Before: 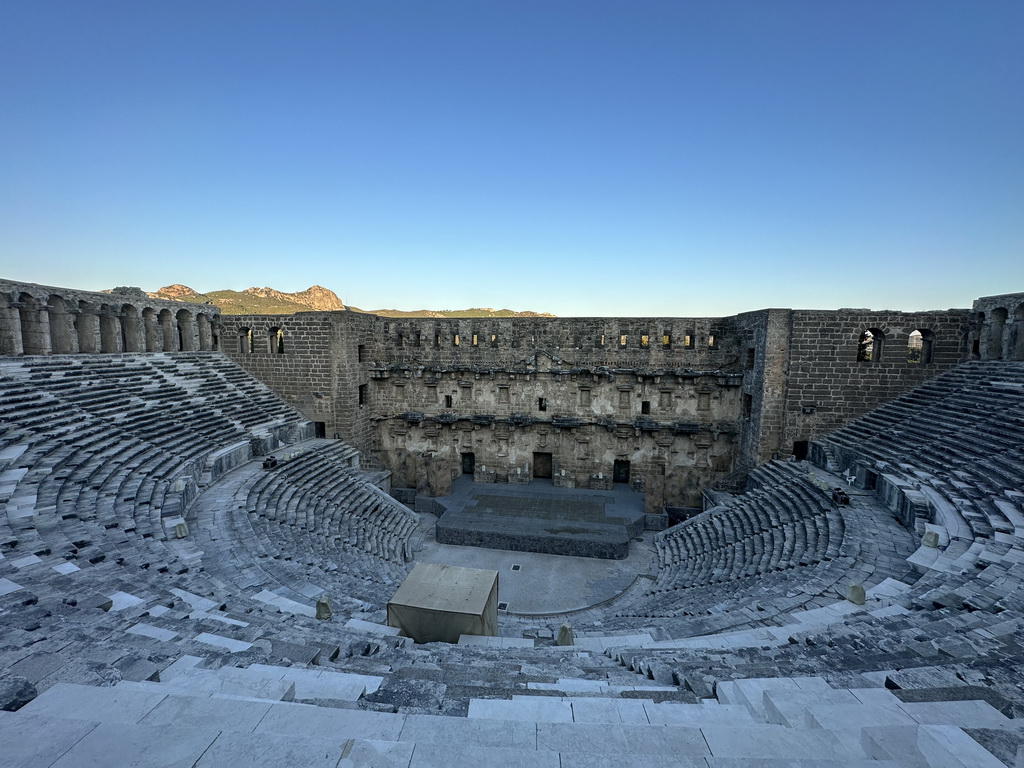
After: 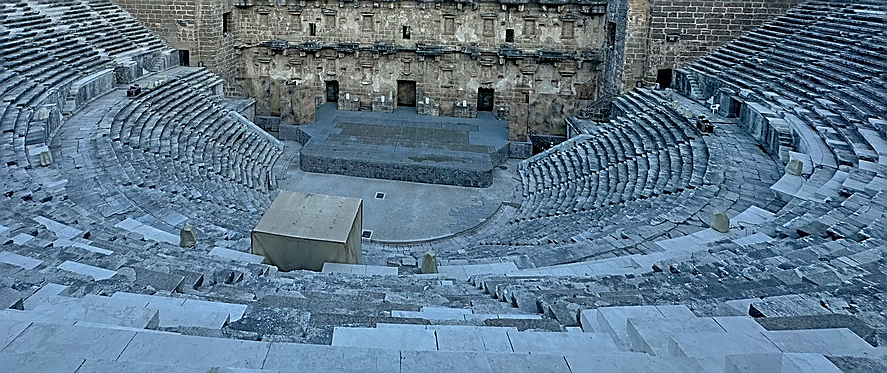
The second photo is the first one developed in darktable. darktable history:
crop and rotate: left 13.323%, top 48.46%, bottom 2.876%
tone equalizer: -7 EV 0.156 EV, -6 EV 0.592 EV, -5 EV 1.12 EV, -4 EV 1.3 EV, -3 EV 1.15 EV, -2 EV 0.6 EV, -1 EV 0.164 EV
sharpen: radius 1.353, amount 1.243, threshold 0.815
